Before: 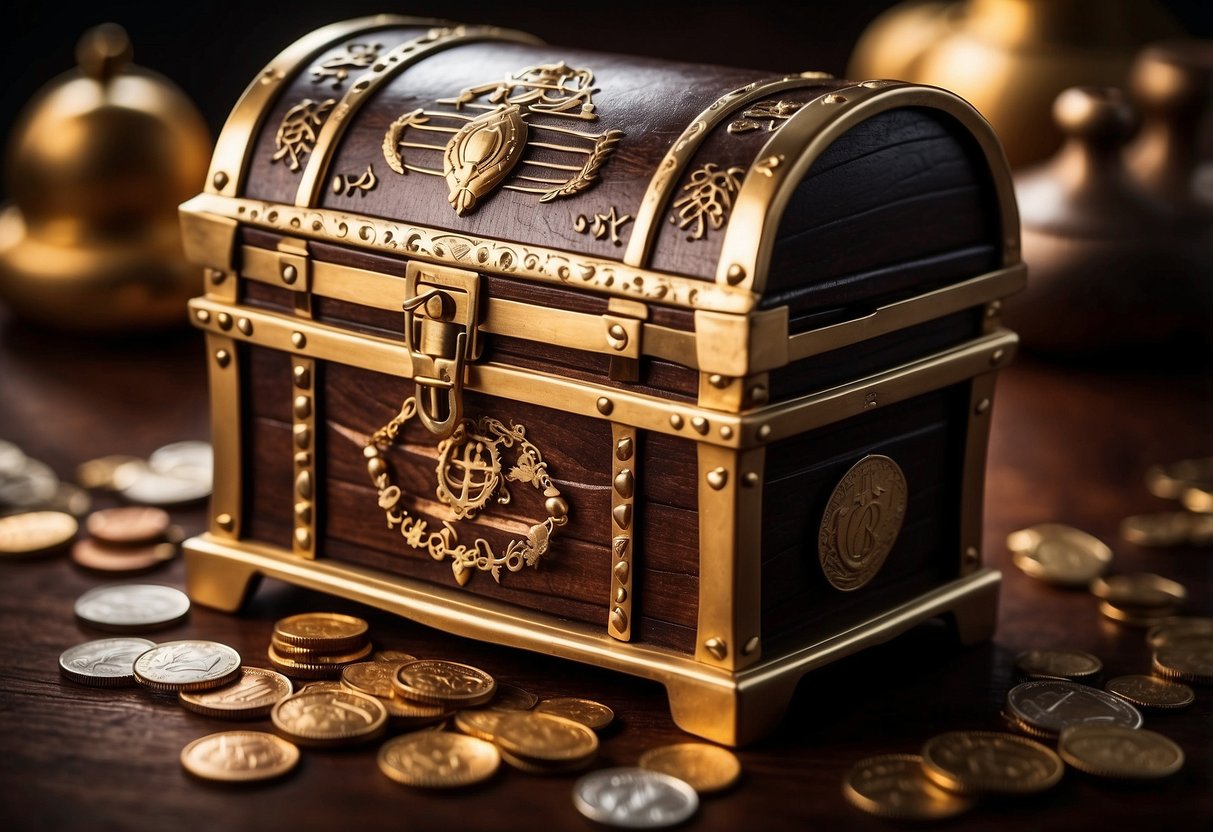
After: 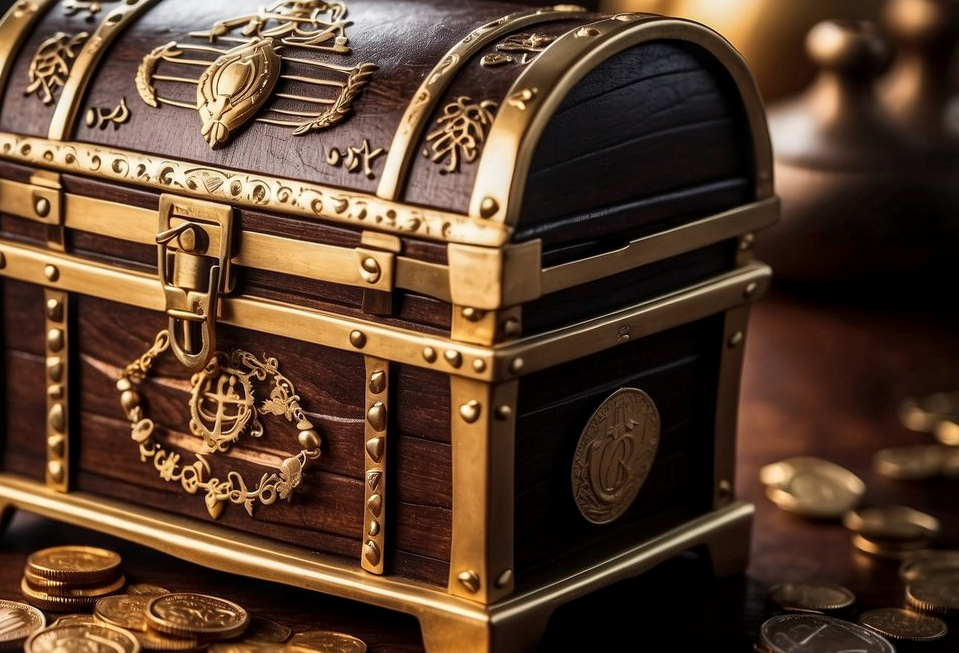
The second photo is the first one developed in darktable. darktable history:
crop and rotate: left 20.404%, top 8.077%, right 0.488%, bottom 13.369%
local contrast: on, module defaults
